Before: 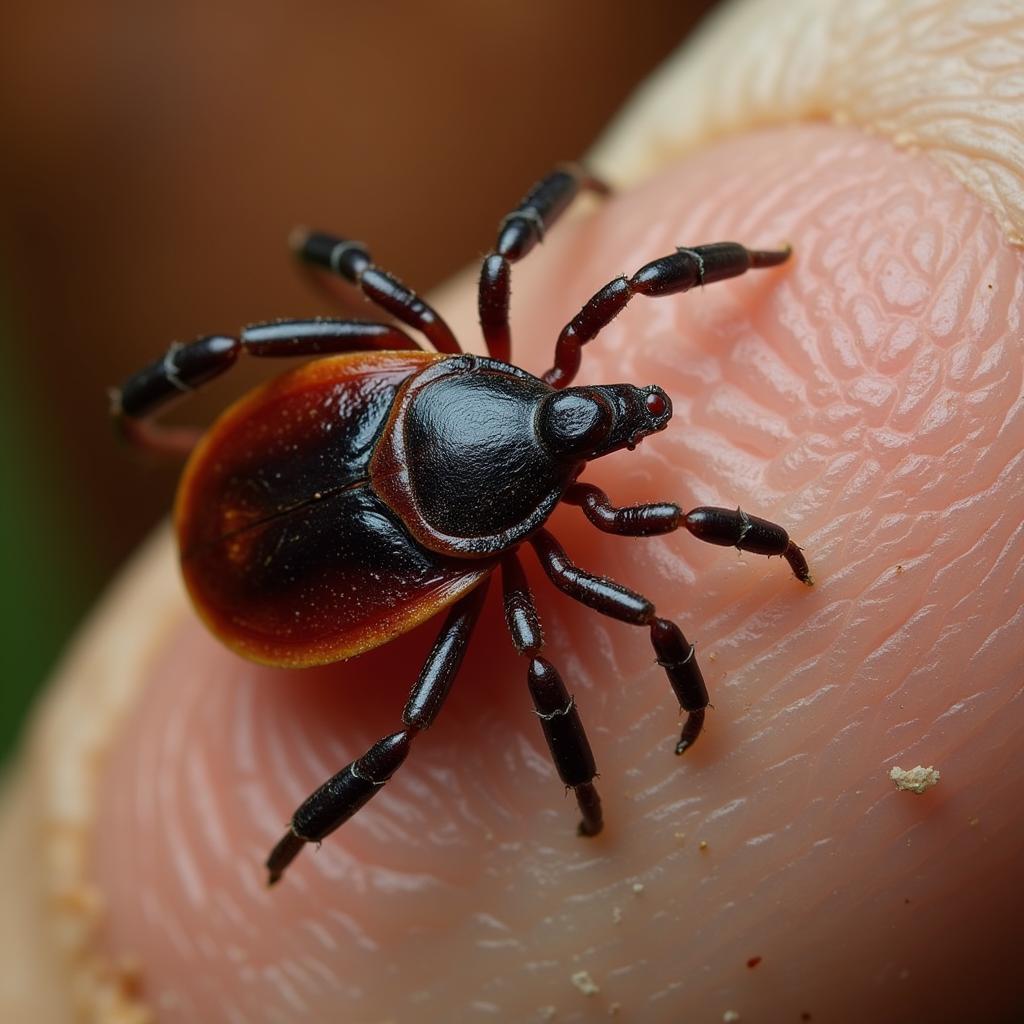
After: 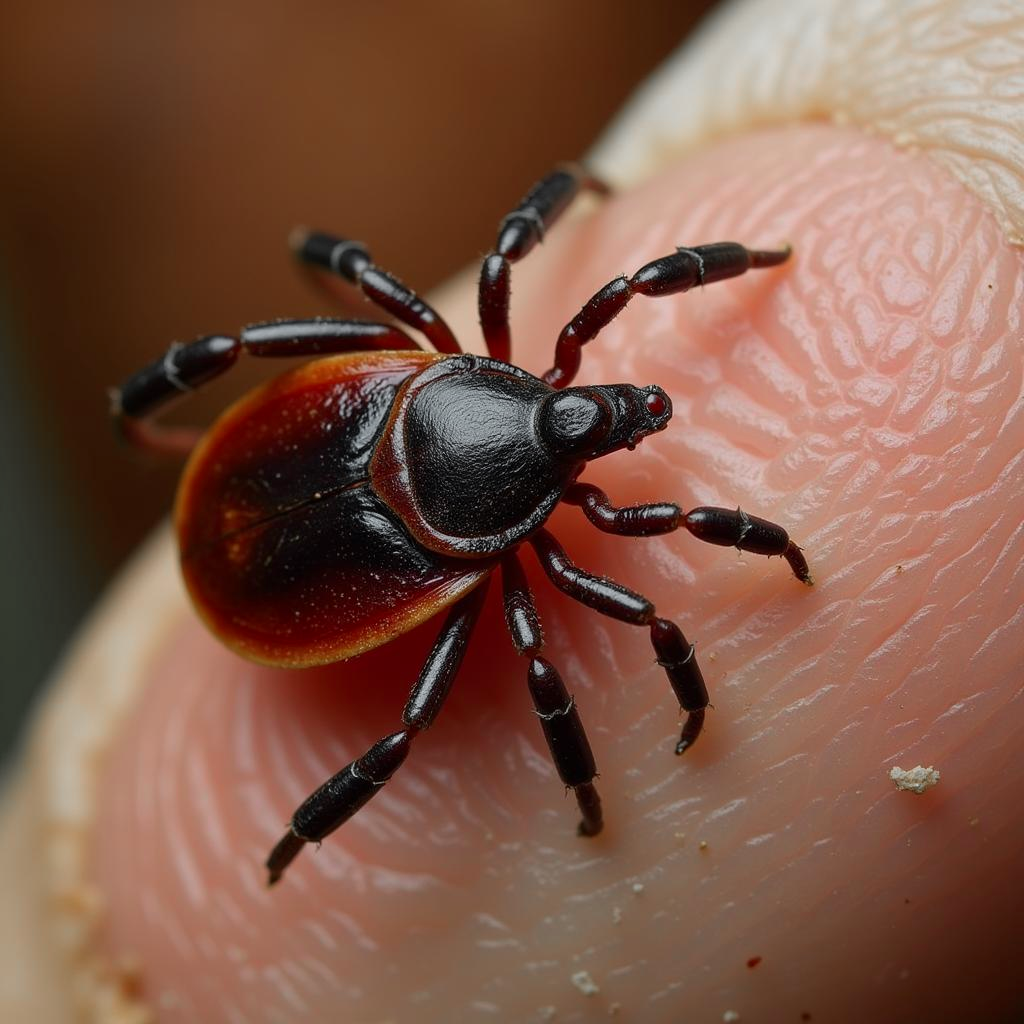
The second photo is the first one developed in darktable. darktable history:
color zones: curves: ch1 [(0, 0.638) (0.193, 0.442) (0.286, 0.15) (0.429, 0.14) (0.571, 0.142) (0.714, 0.154) (0.857, 0.175) (1, 0.638)]
